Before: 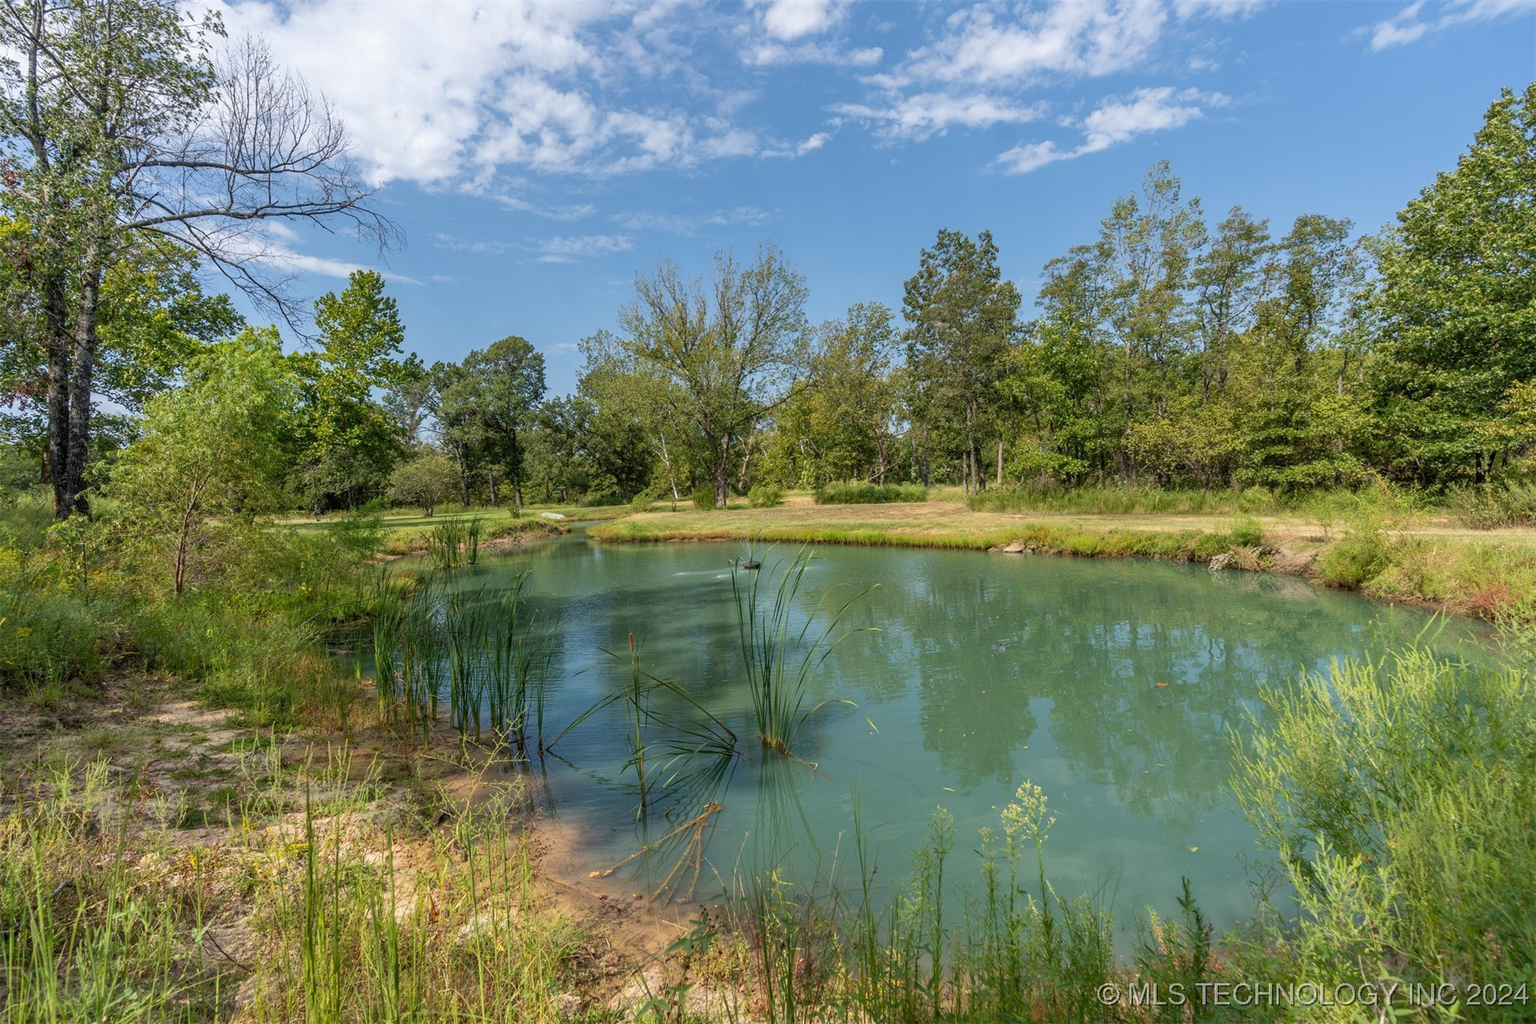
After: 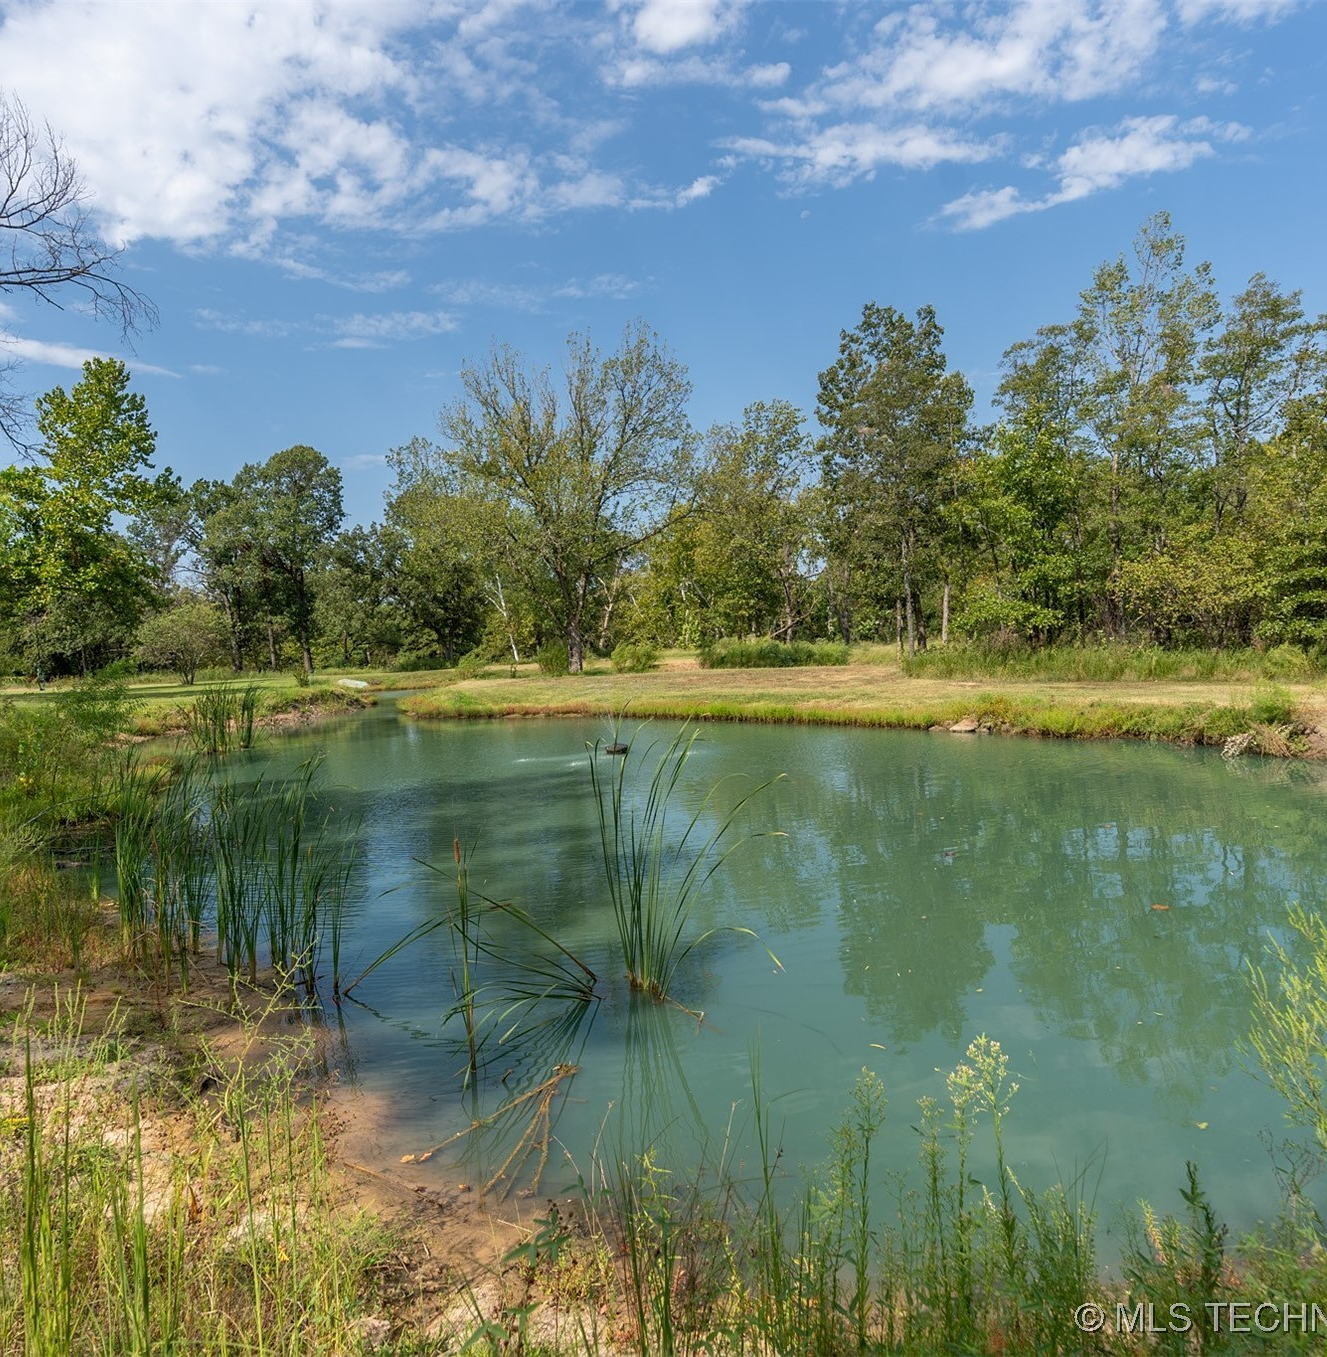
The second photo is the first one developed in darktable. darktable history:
sharpen: radius 1.265, amount 0.308, threshold 0.195
crop and rotate: left 18.691%, right 16.119%
